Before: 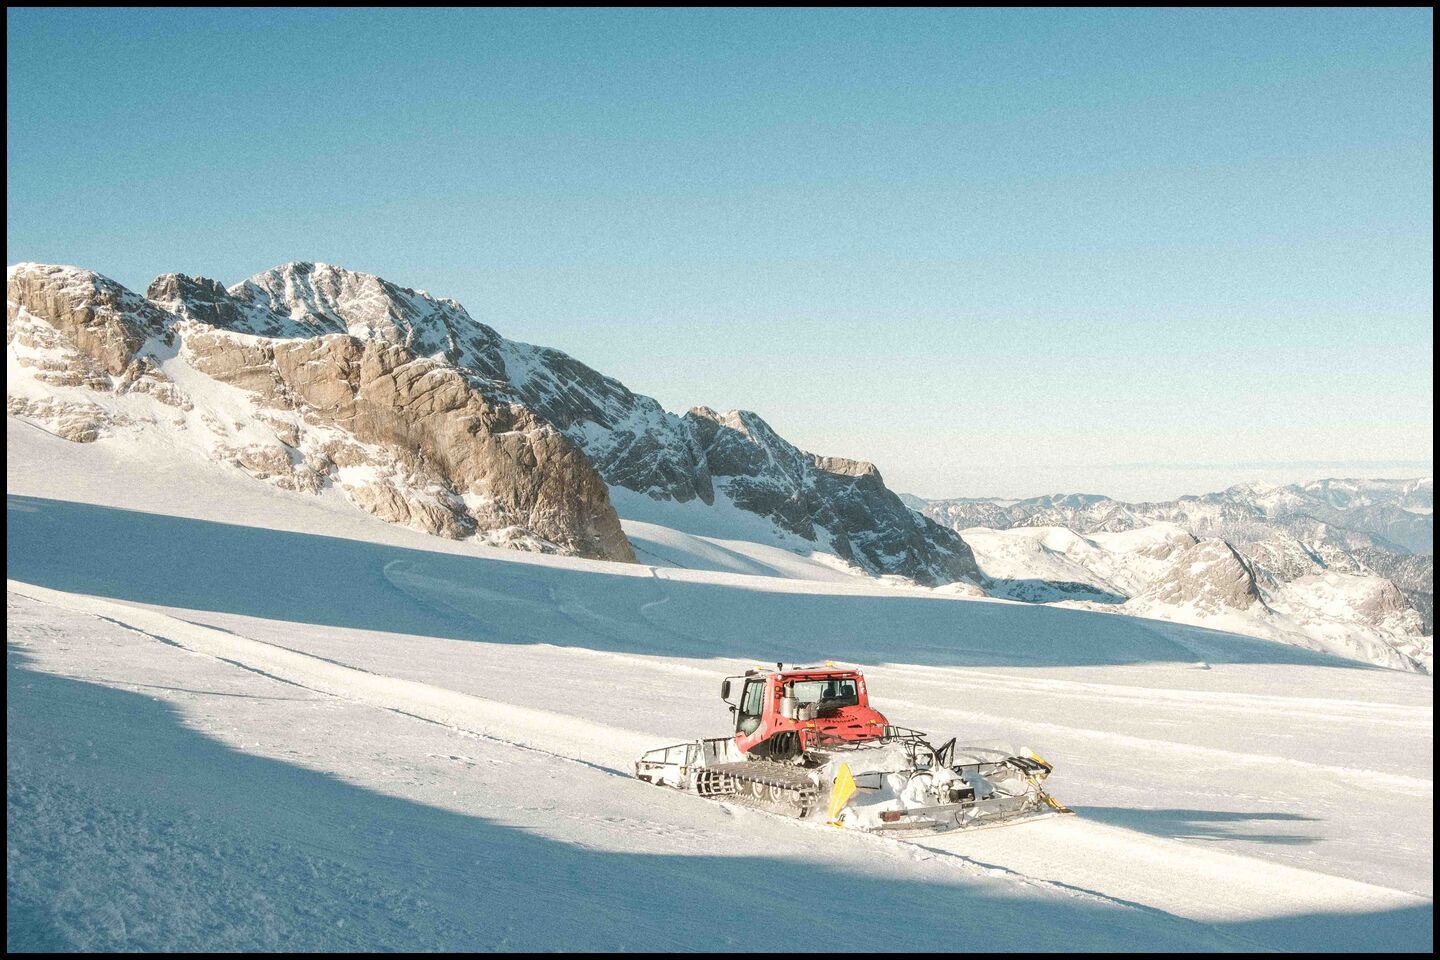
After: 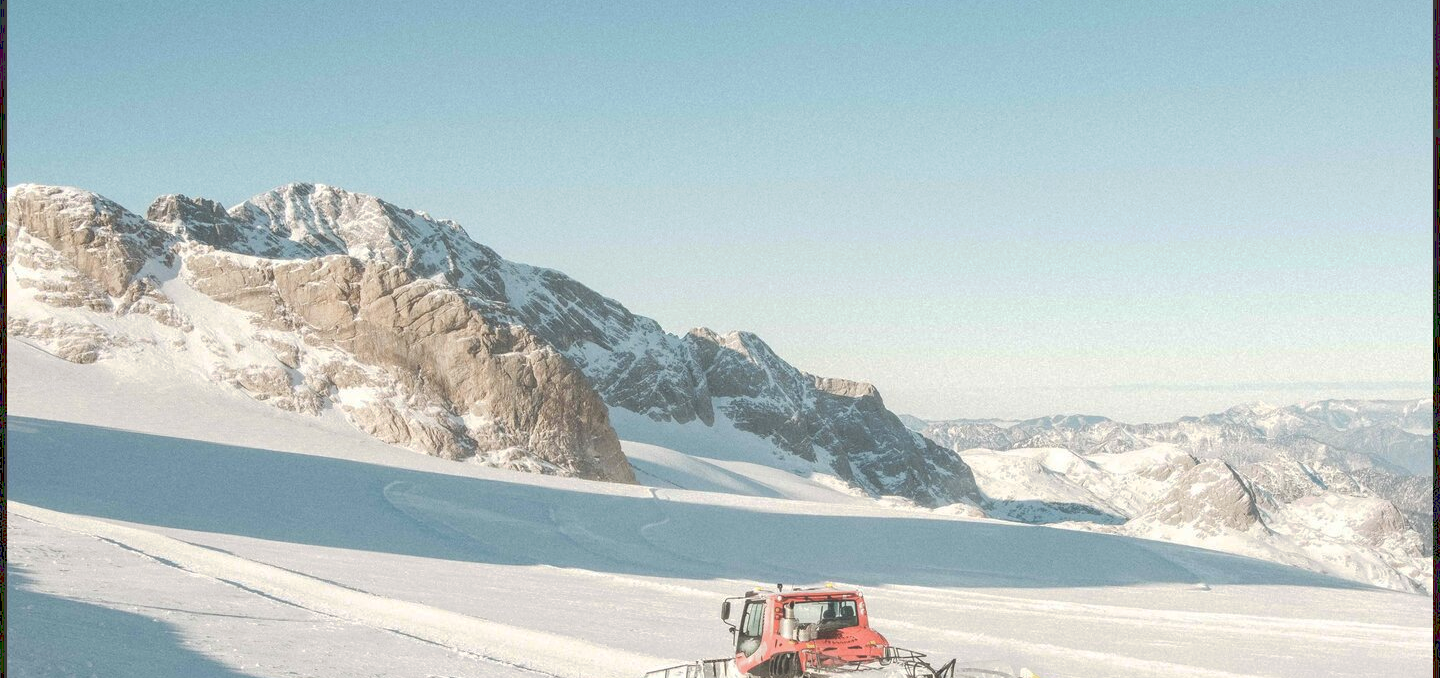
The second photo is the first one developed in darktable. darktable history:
crop and rotate: top 8.293%, bottom 20.996%
tone curve: curves: ch0 [(0, 0) (0.003, 0.238) (0.011, 0.238) (0.025, 0.242) (0.044, 0.256) (0.069, 0.277) (0.1, 0.294) (0.136, 0.315) (0.177, 0.345) (0.224, 0.379) (0.277, 0.419) (0.335, 0.463) (0.399, 0.511) (0.468, 0.566) (0.543, 0.627) (0.623, 0.687) (0.709, 0.75) (0.801, 0.824) (0.898, 0.89) (1, 1)], preserve colors none
